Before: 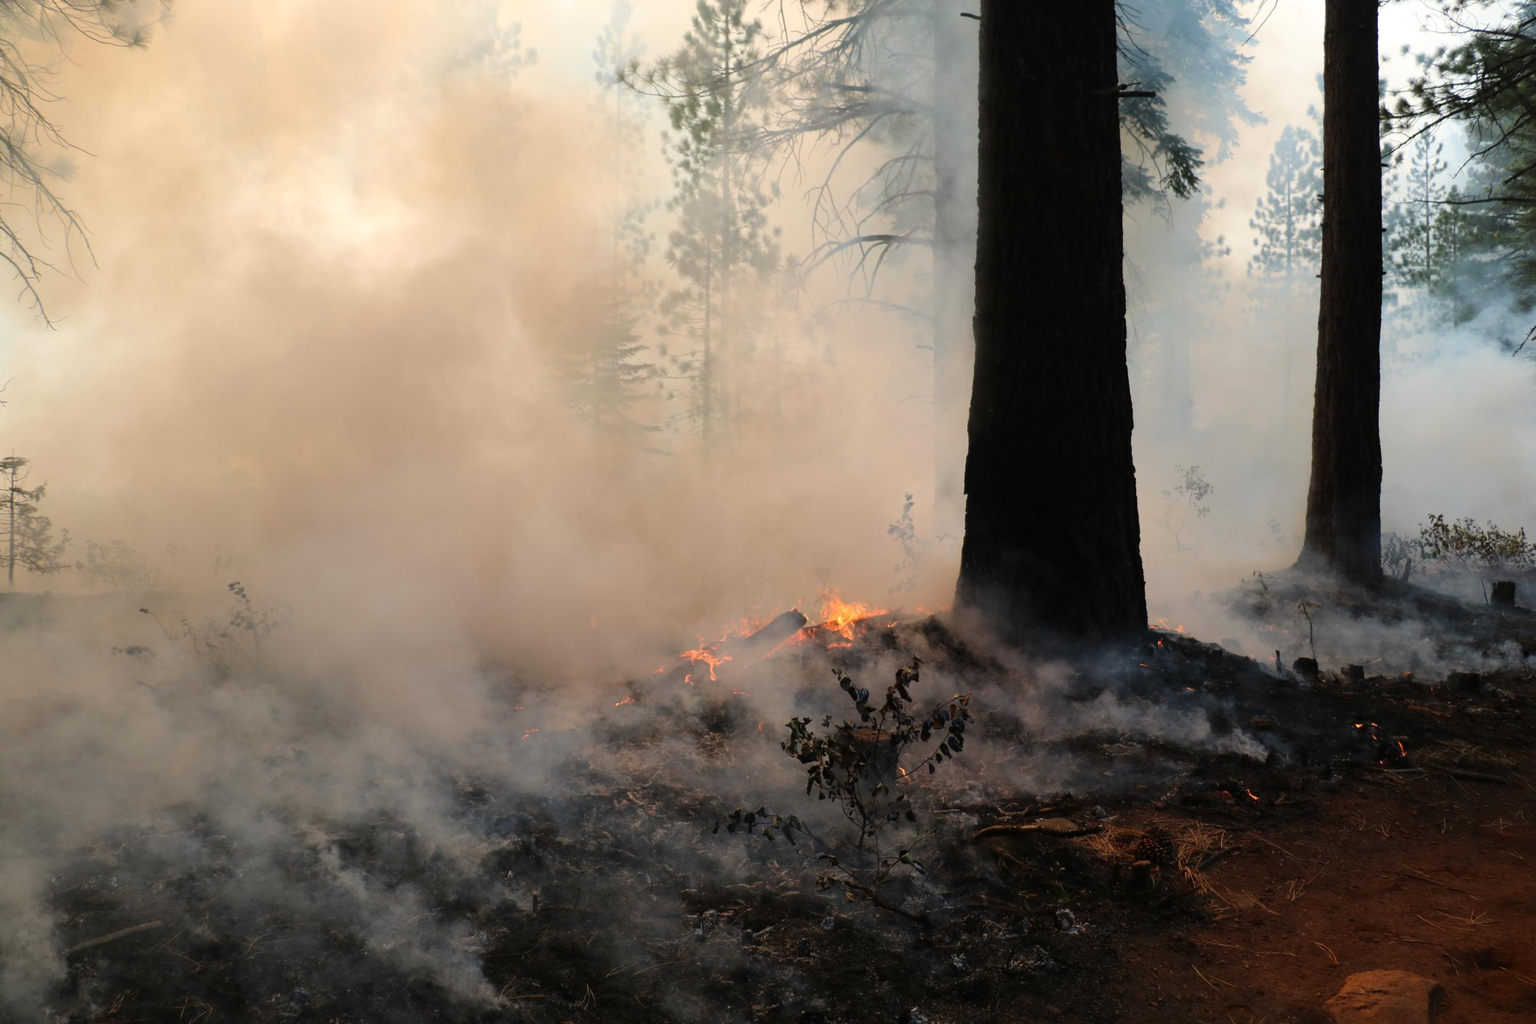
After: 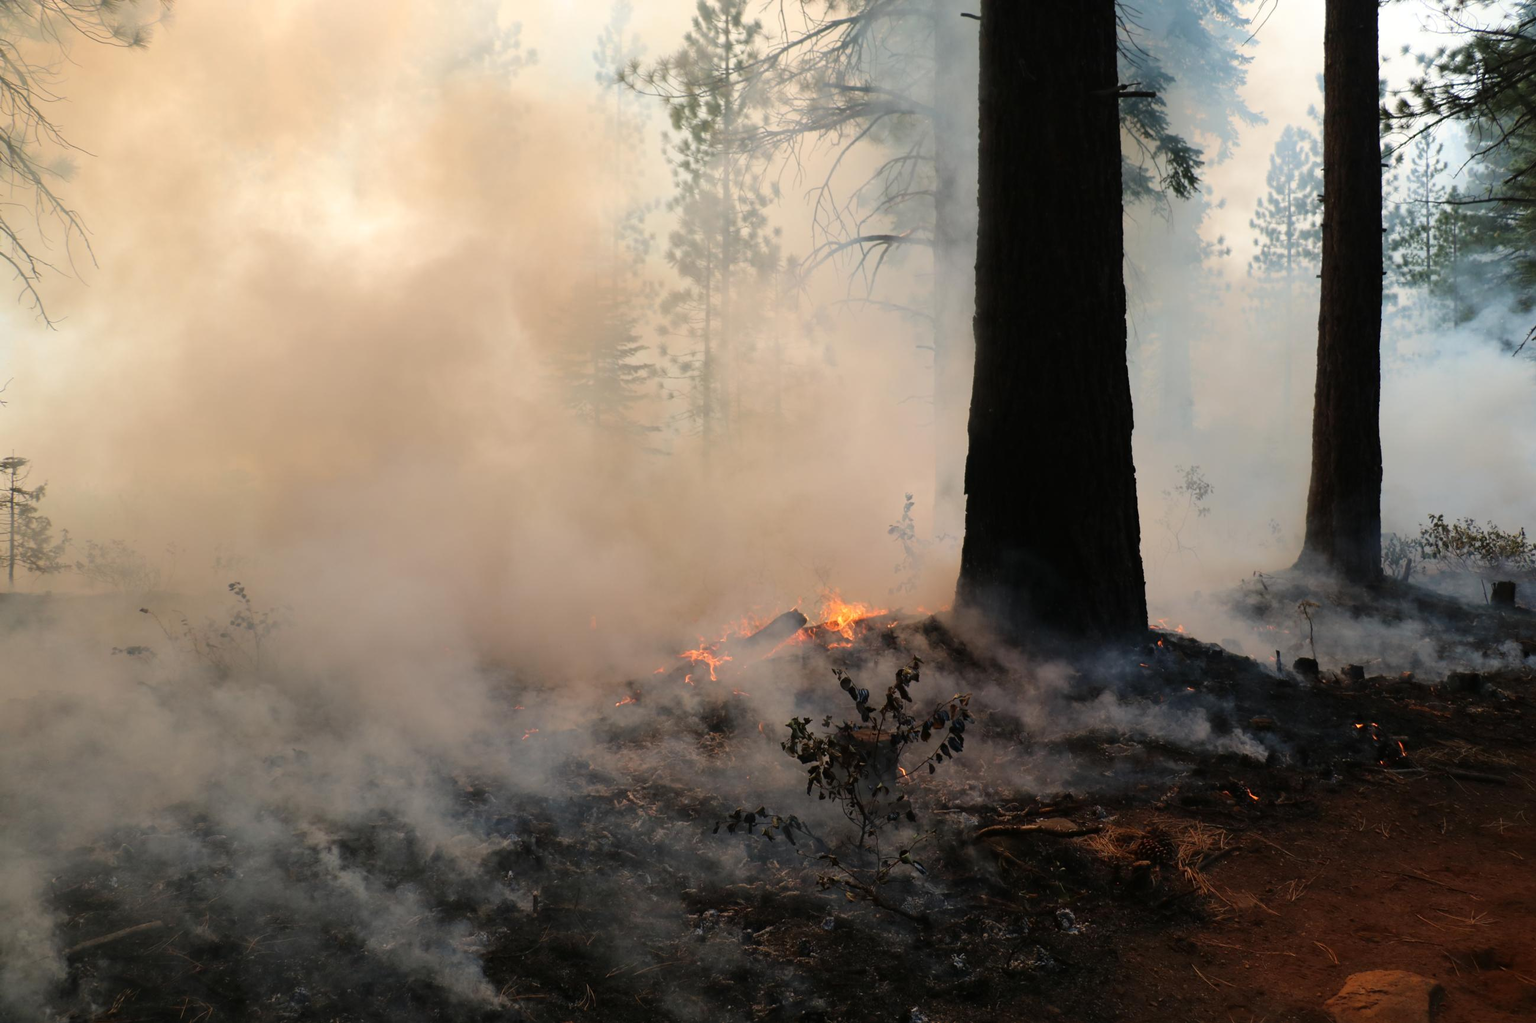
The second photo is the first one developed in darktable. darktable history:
color balance: contrast fulcrum 17.78%
